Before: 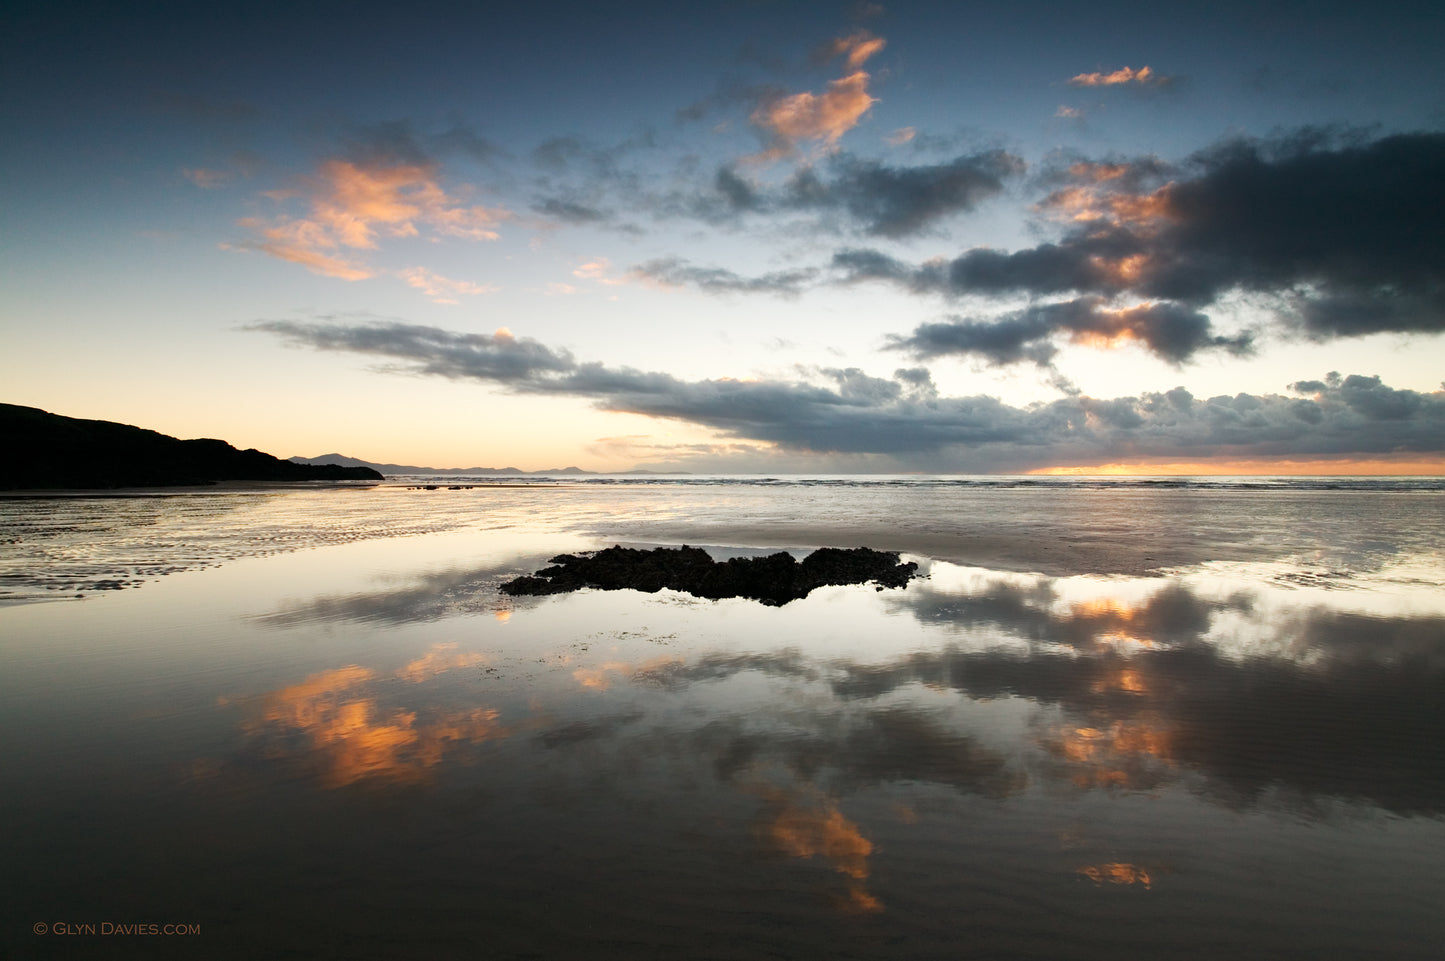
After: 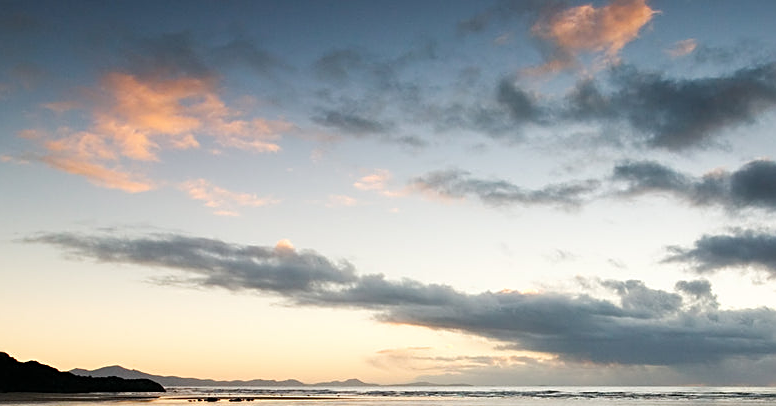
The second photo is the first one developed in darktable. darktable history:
sharpen: on, module defaults
crop: left 15.192%, top 9.188%, right 31.045%, bottom 48.519%
